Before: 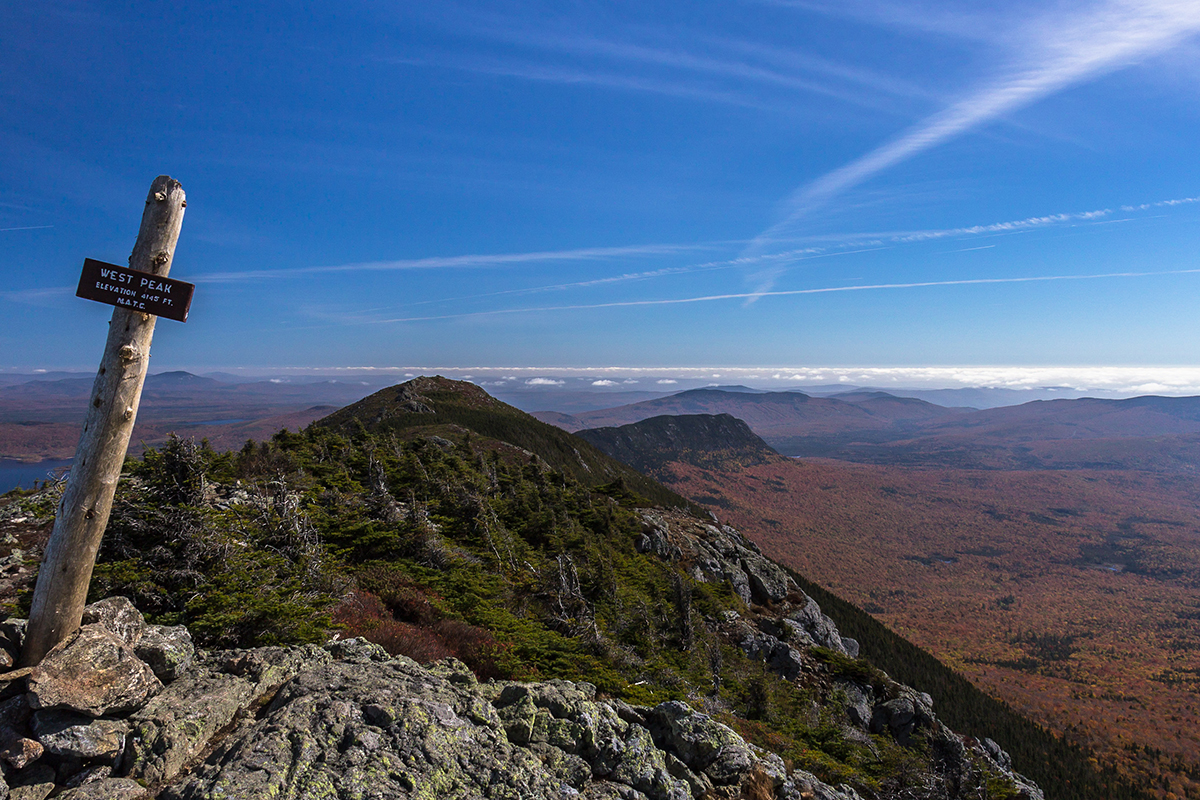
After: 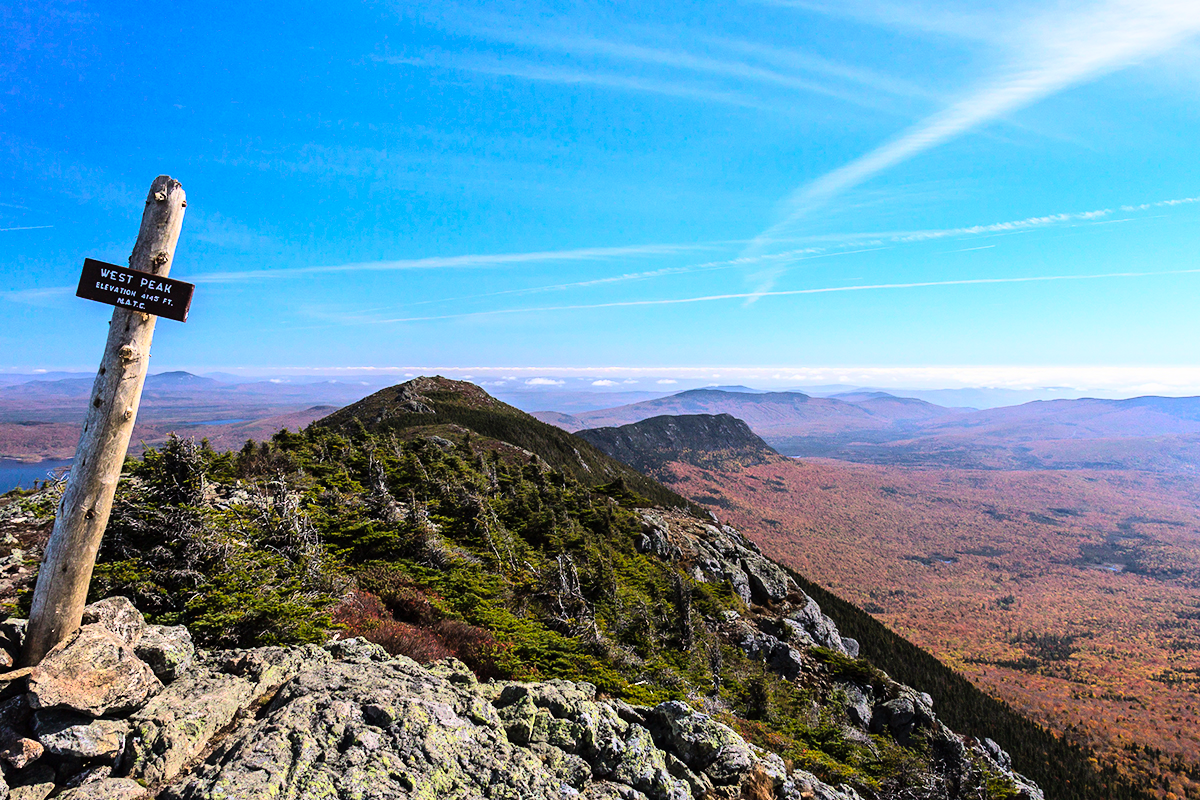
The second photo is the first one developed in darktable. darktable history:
tone curve: curves: ch0 [(0, 0) (0.084, 0.074) (0.2, 0.297) (0.363, 0.591) (0.495, 0.765) (0.68, 0.901) (0.851, 0.967) (1, 1)], color space Lab, linked channels, preserve colors none
